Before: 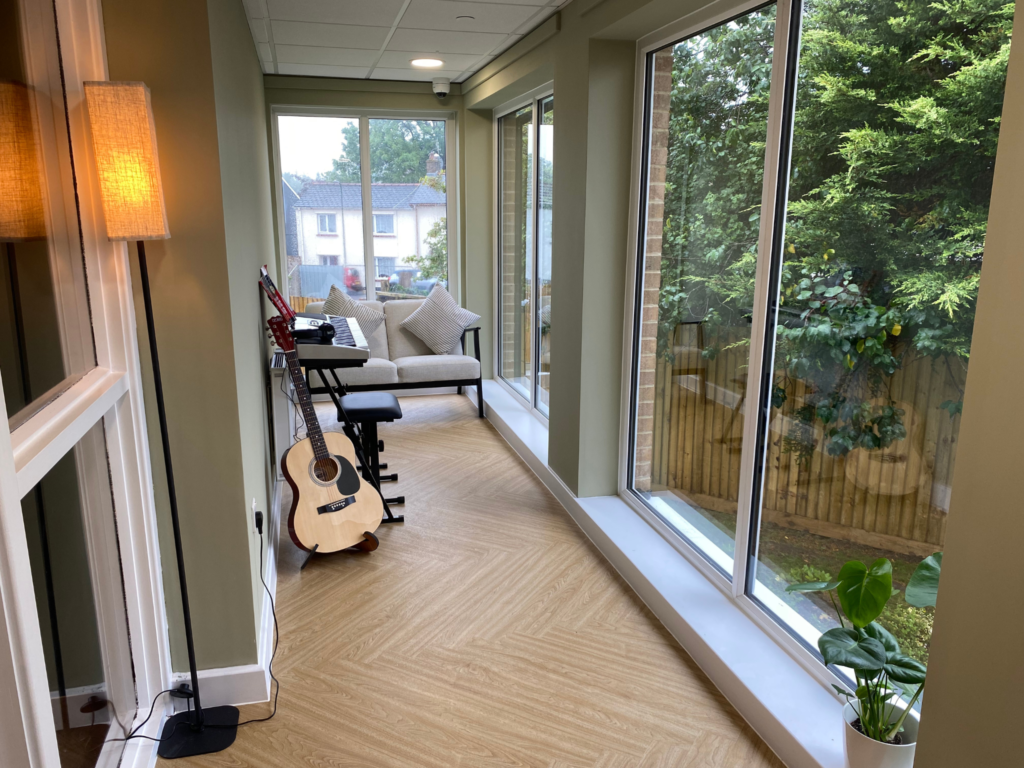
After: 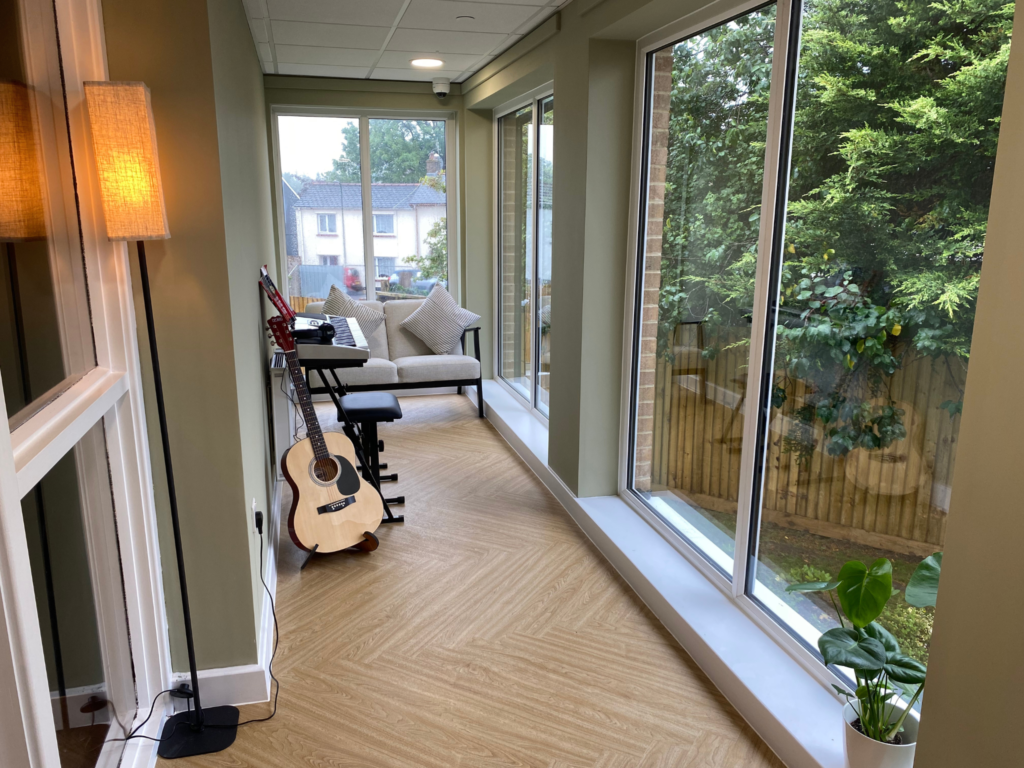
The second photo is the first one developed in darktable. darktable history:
shadows and highlights: white point adjustment 0.07, soften with gaussian
